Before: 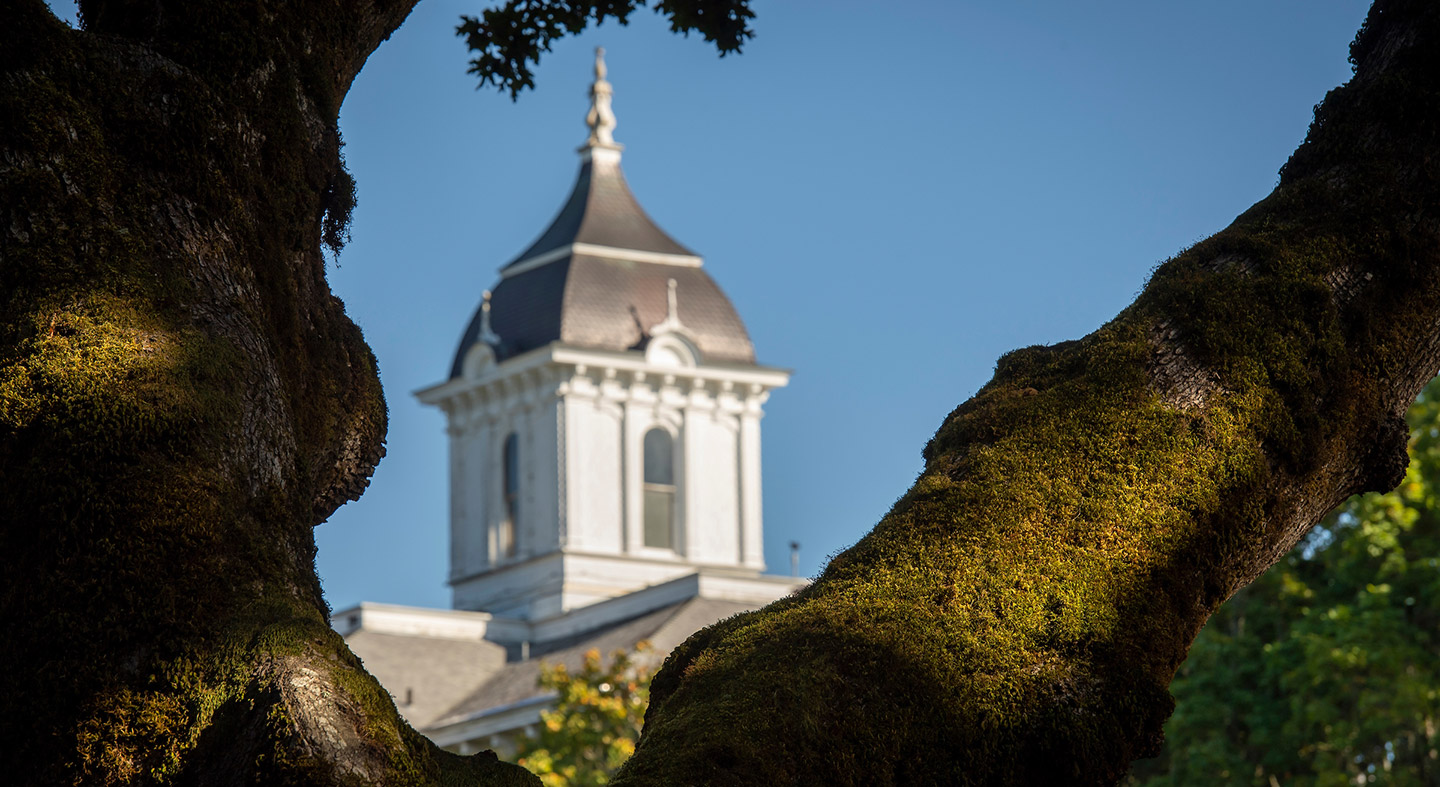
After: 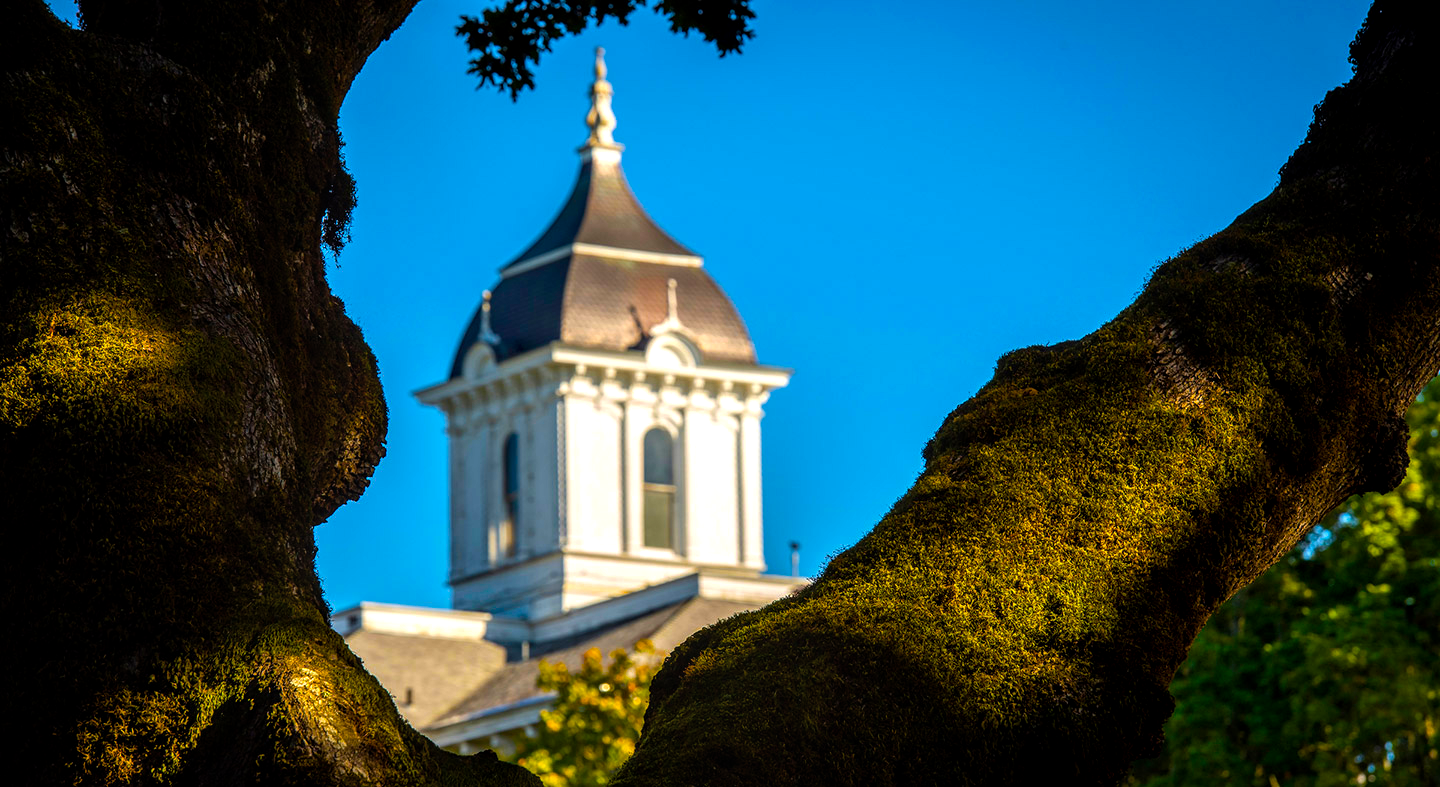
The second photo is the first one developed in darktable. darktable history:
local contrast: on, module defaults
color balance rgb: shadows lift › hue 84.95°, linear chroma grading › global chroma 0.347%, perceptual saturation grading › global saturation 65.573%, perceptual saturation grading › highlights 49.551%, perceptual saturation grading › shadows 29.707%, global vibrance 24.99%, contrast 19.709%
